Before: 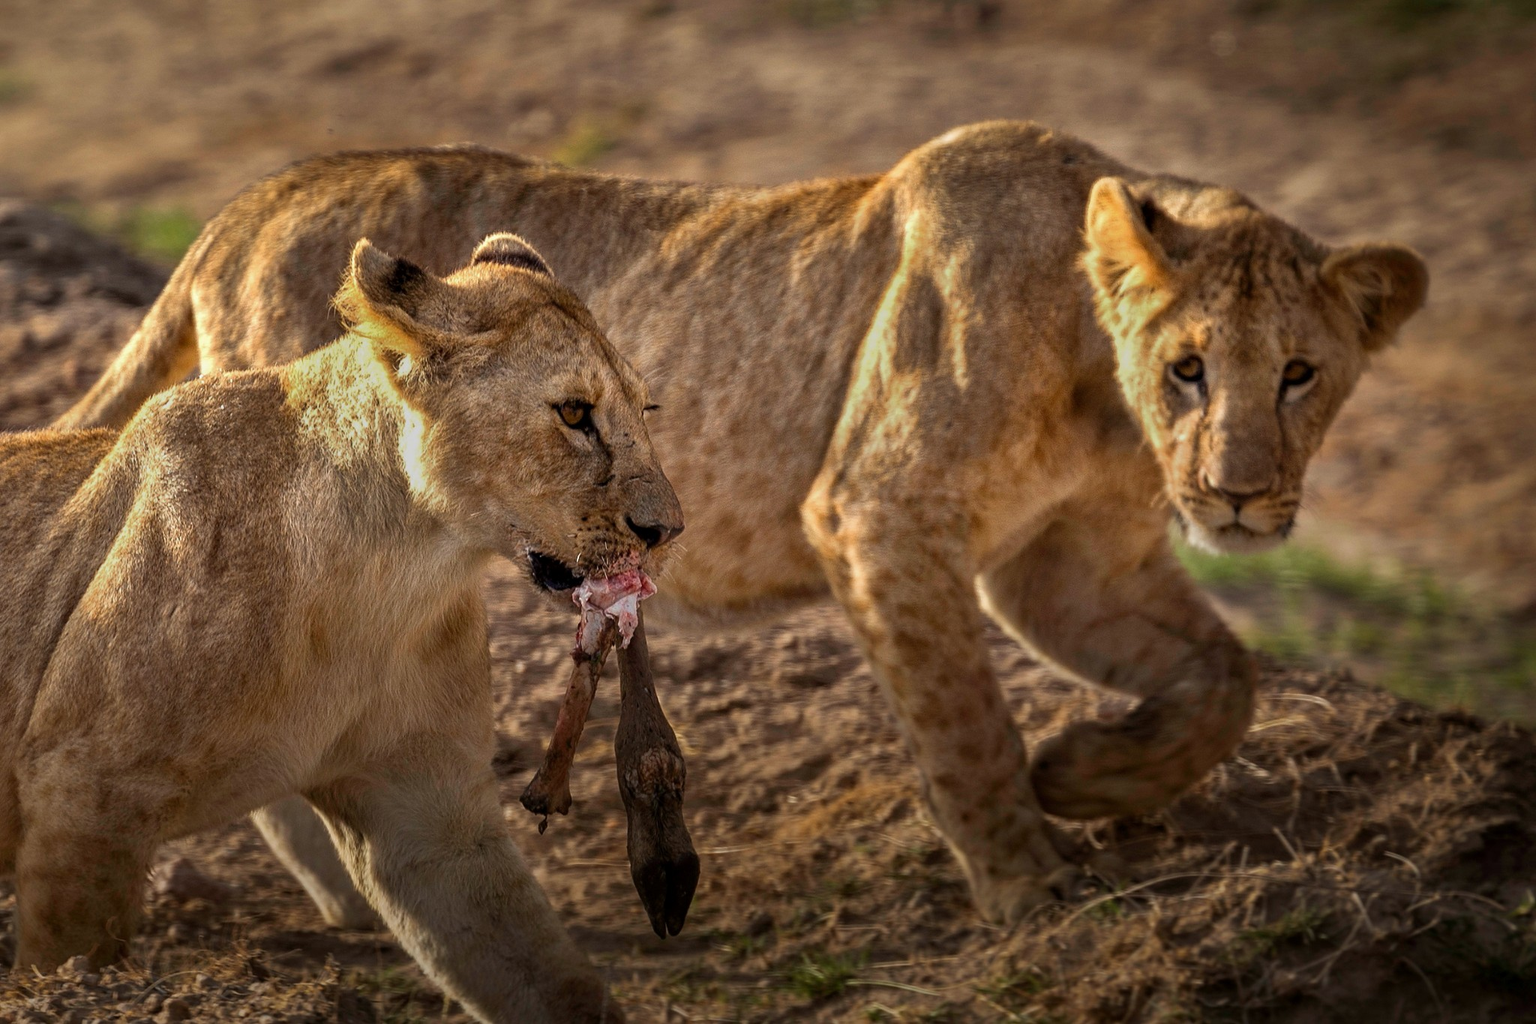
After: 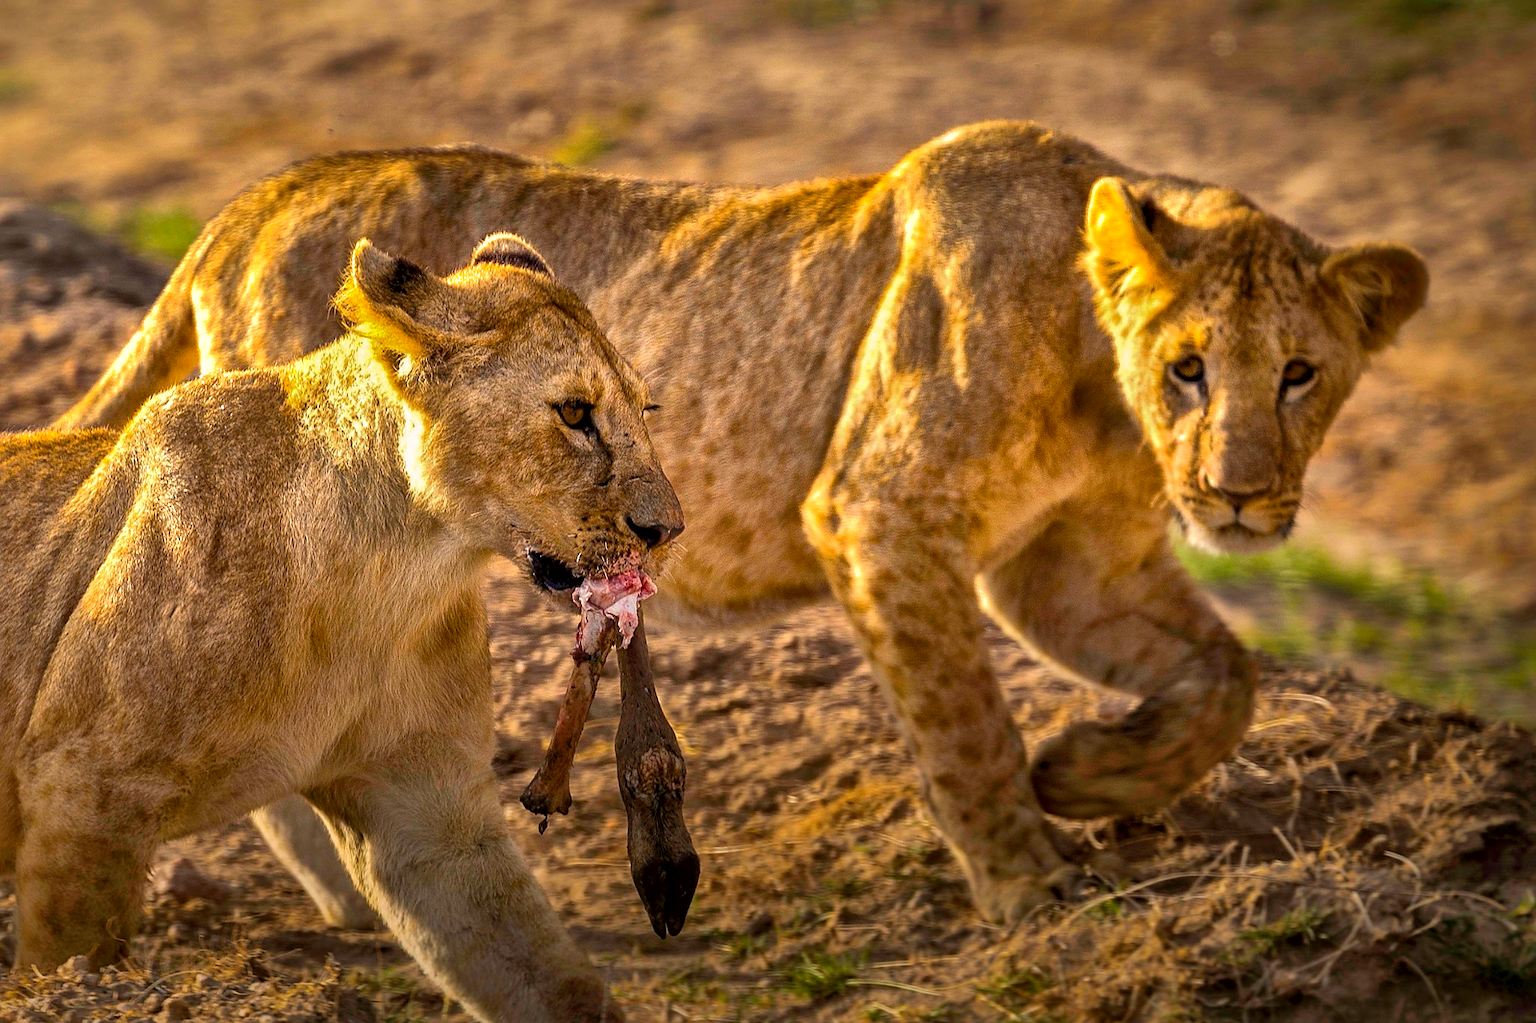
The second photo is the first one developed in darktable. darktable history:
shadows and highlights: on, module defaults
sharpen: radius 0.975, amount 0.608
contrast brightness saturation: saturation -0.055
local contrast: mode bilateral grid, contrast 20, coarseness 50, detail 132%, midtone range 0.2
color balance rgb: highlights gain › chroma 1.566%, highlights gain › hue 55.66°, white fulcrum 0.064 EV, perceptual saturation grading › global saturation 30.713%, global vibrance 20%
exposure: black level correction 0, exposure 0.589 EV, compensate highlight preservation false
